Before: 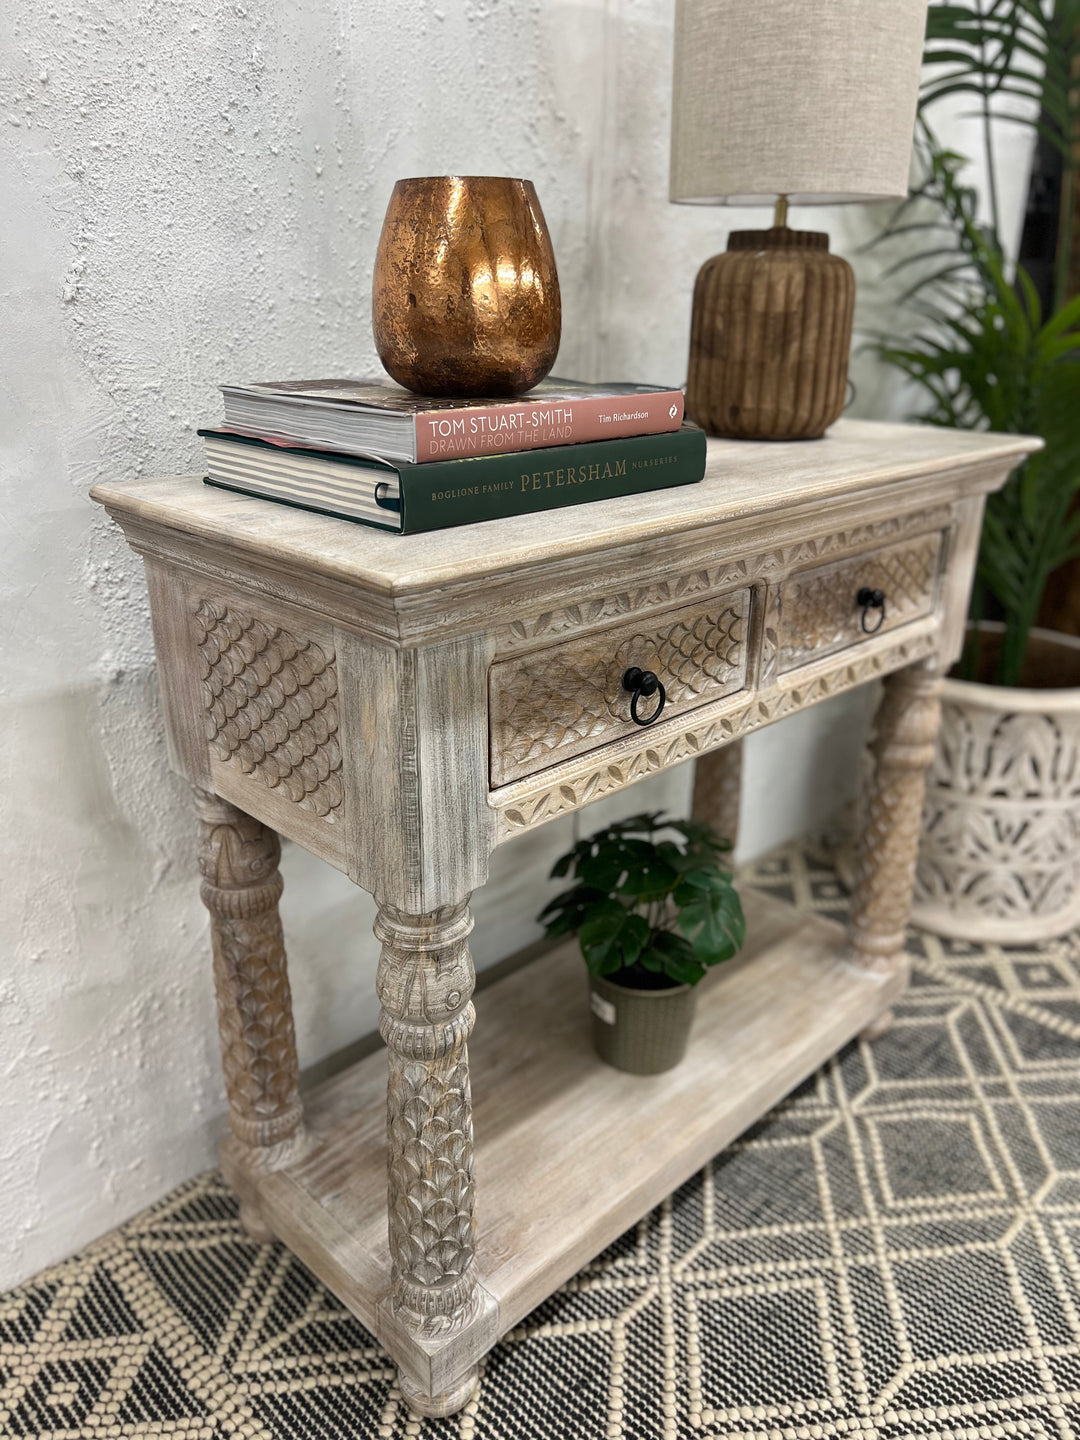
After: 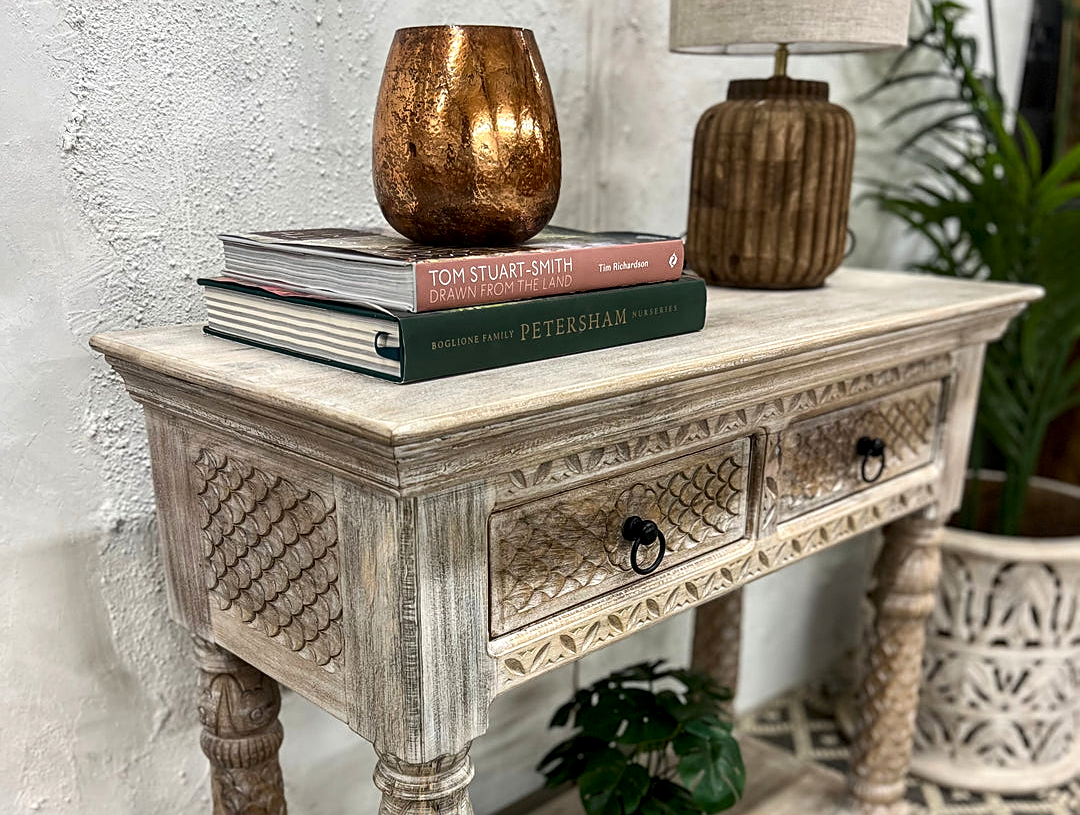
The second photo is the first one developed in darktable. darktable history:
sharpen: on, module defaults
local contrast: detail 130%
contrast brightness saturation: contrast 0.151, brightness -0.01, saturation 0.103
crop and rotate: top 10.54%, bottom 32.843%
